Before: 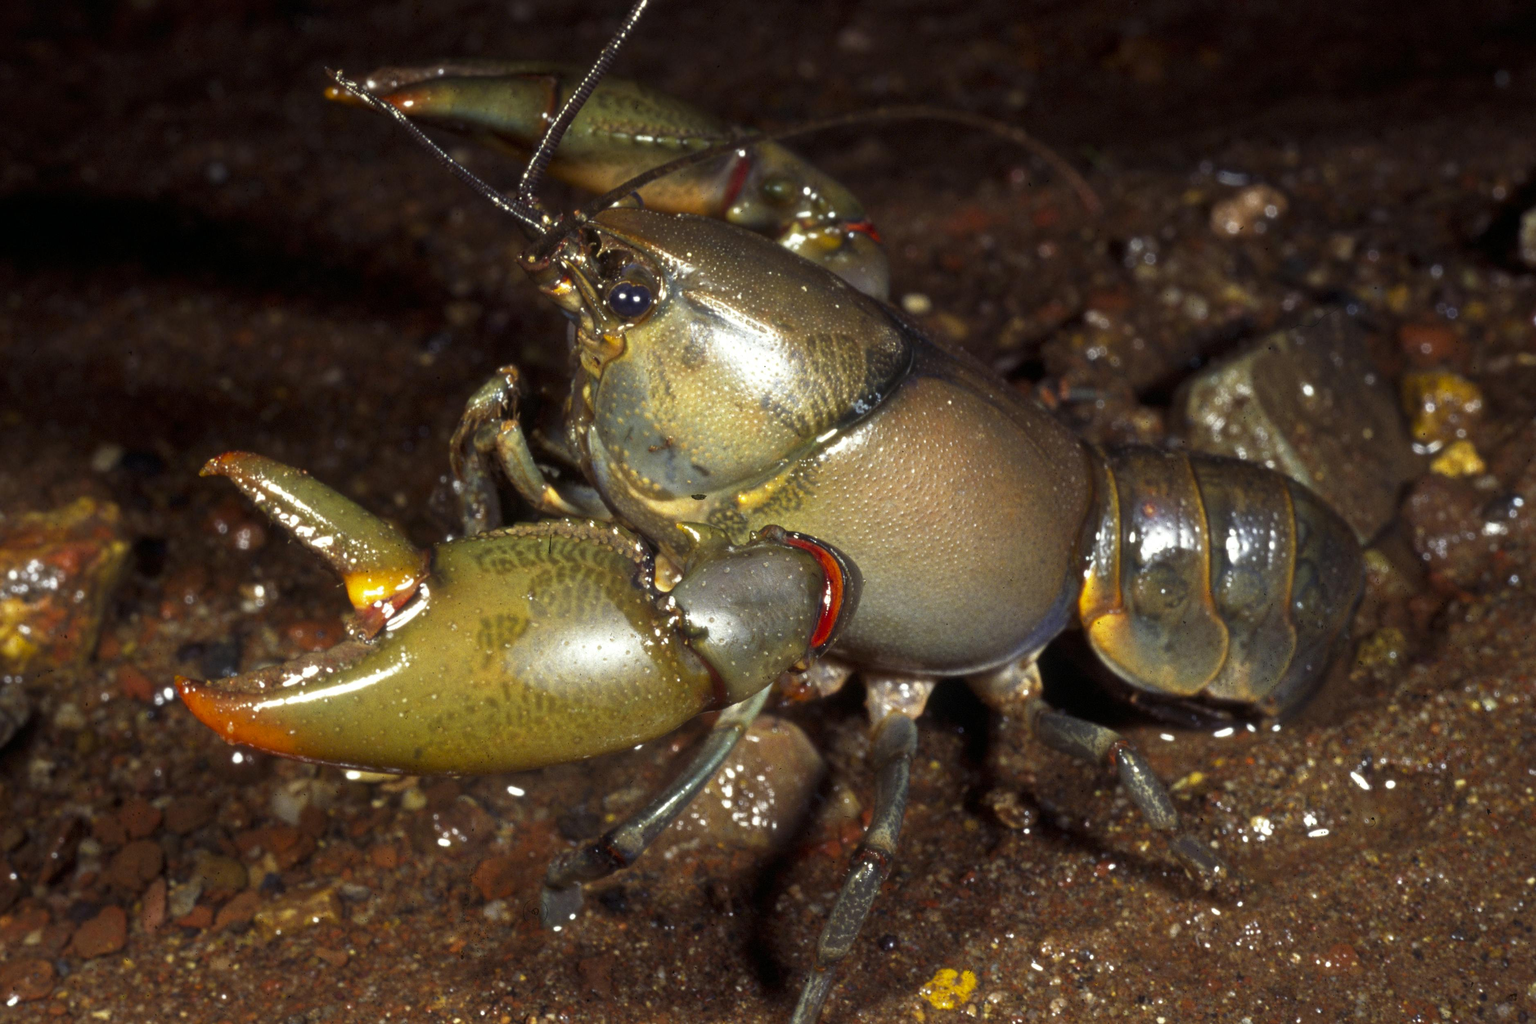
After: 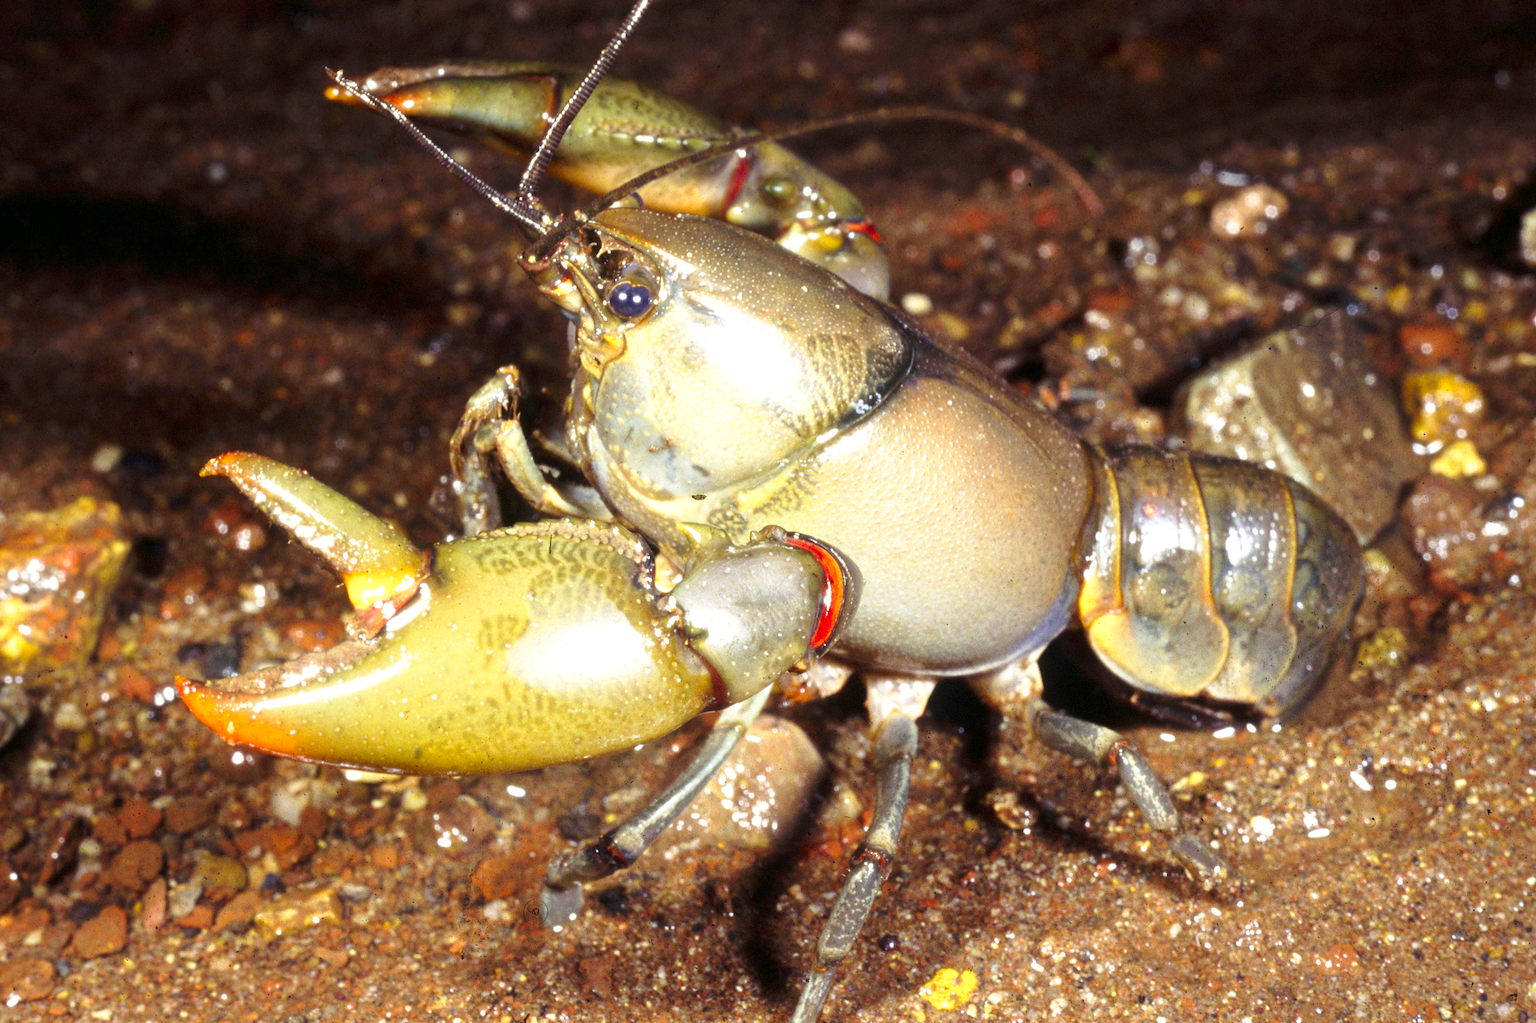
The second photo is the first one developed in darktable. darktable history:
base curve: curves: ch0 [(0, 0) (0.028, 0.03) (0.121, 0.232) (0.46, 0.748) (0.859, 0.968) (1, 1)], preserve colors none
exposure: exposure 1.223 EV, compensate highlight preservation false
